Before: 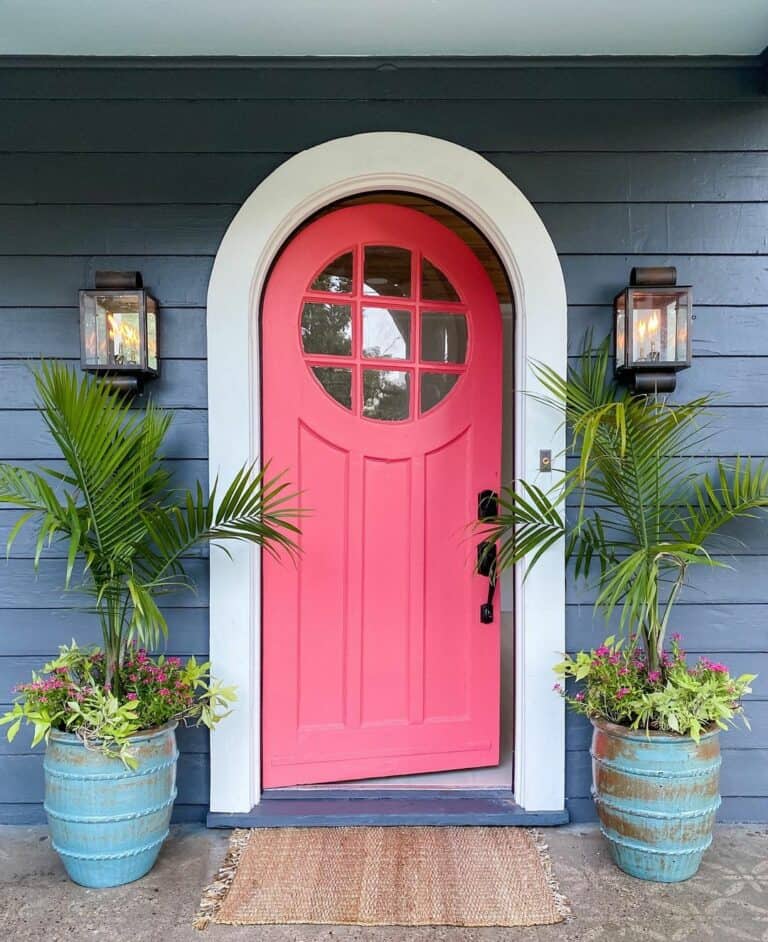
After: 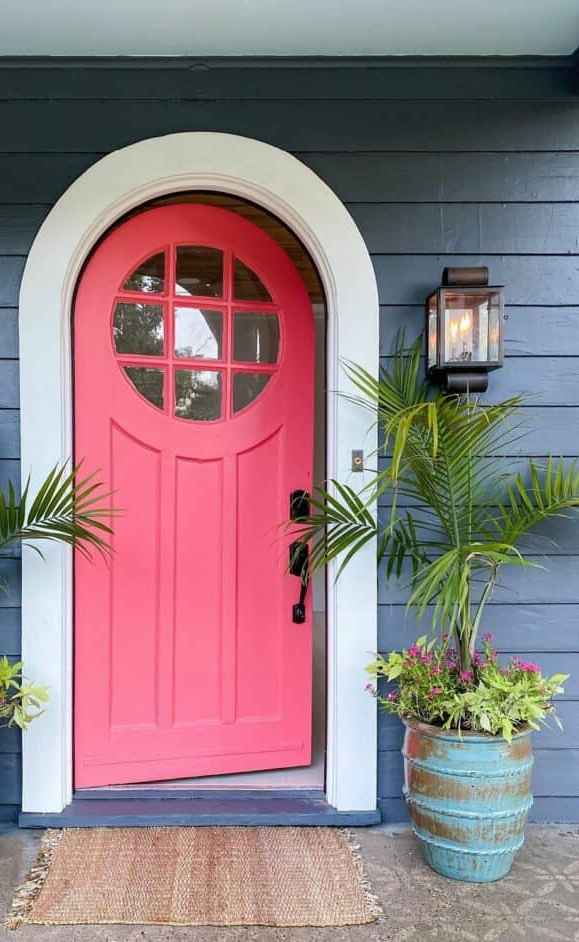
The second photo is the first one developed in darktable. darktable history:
crop and rotate: left 24.594%
